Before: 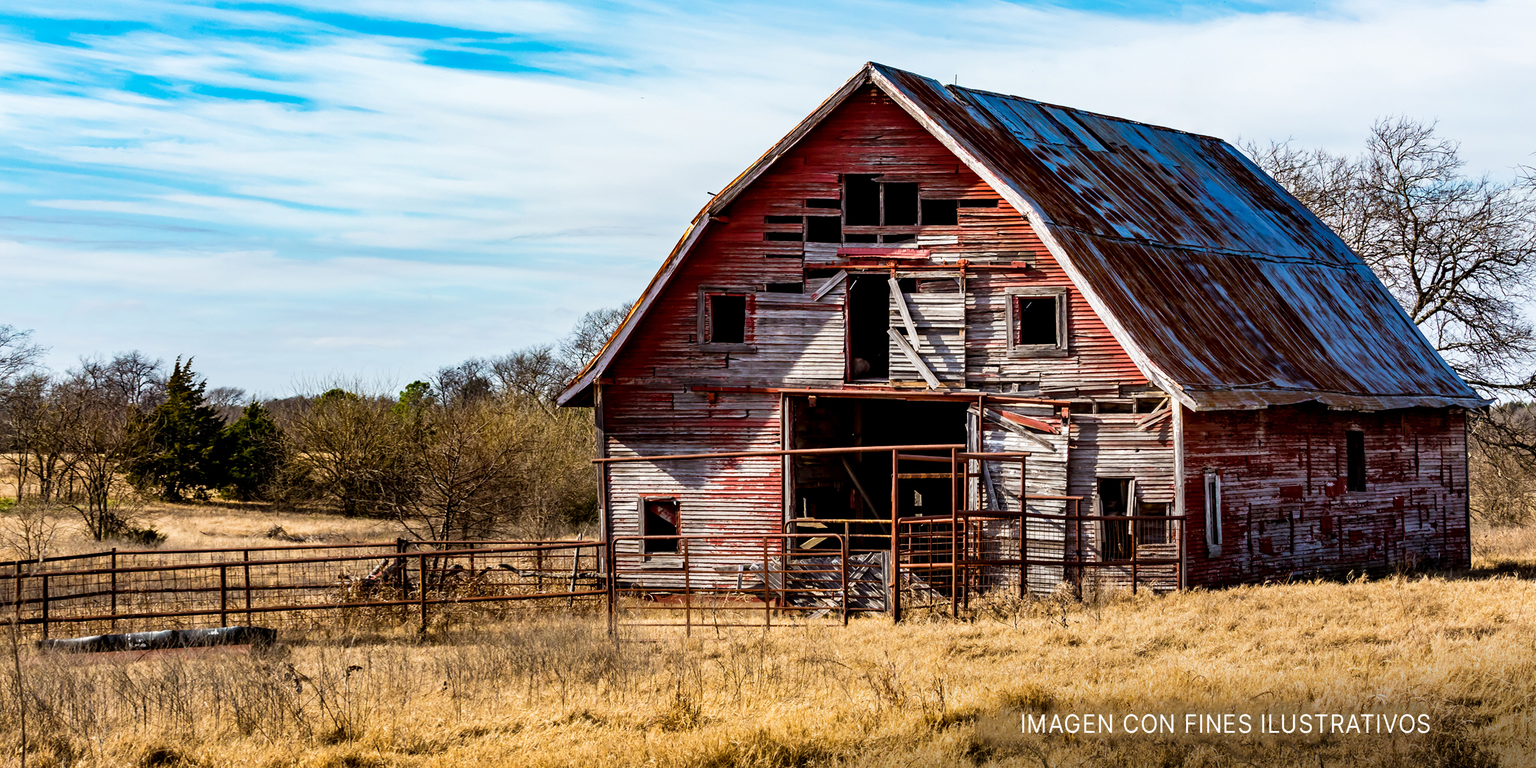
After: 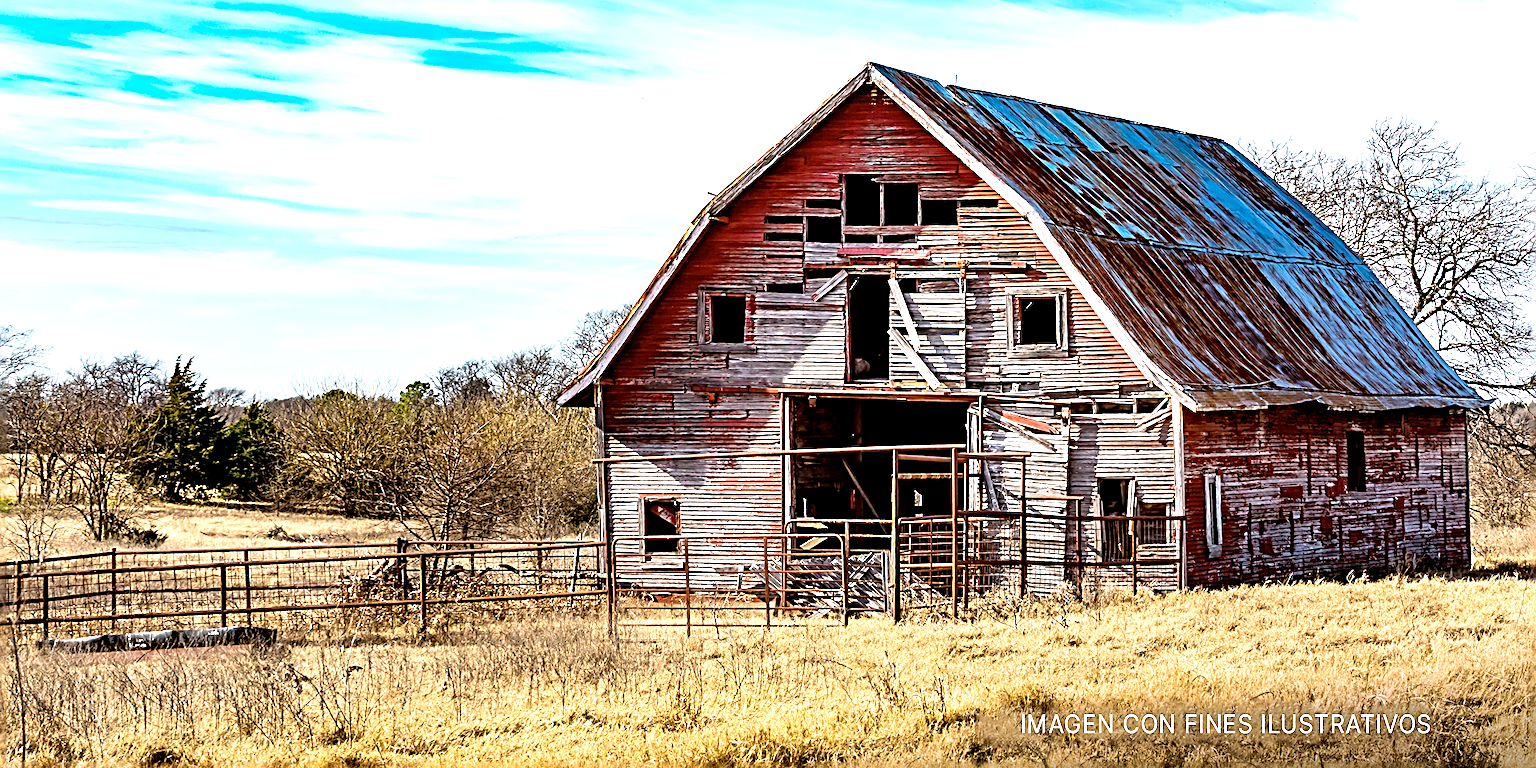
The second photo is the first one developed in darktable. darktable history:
exposure: exposure 0.562 EV, compensate highlight preservation false
sharpen: radius 3.715, amount 0.943
